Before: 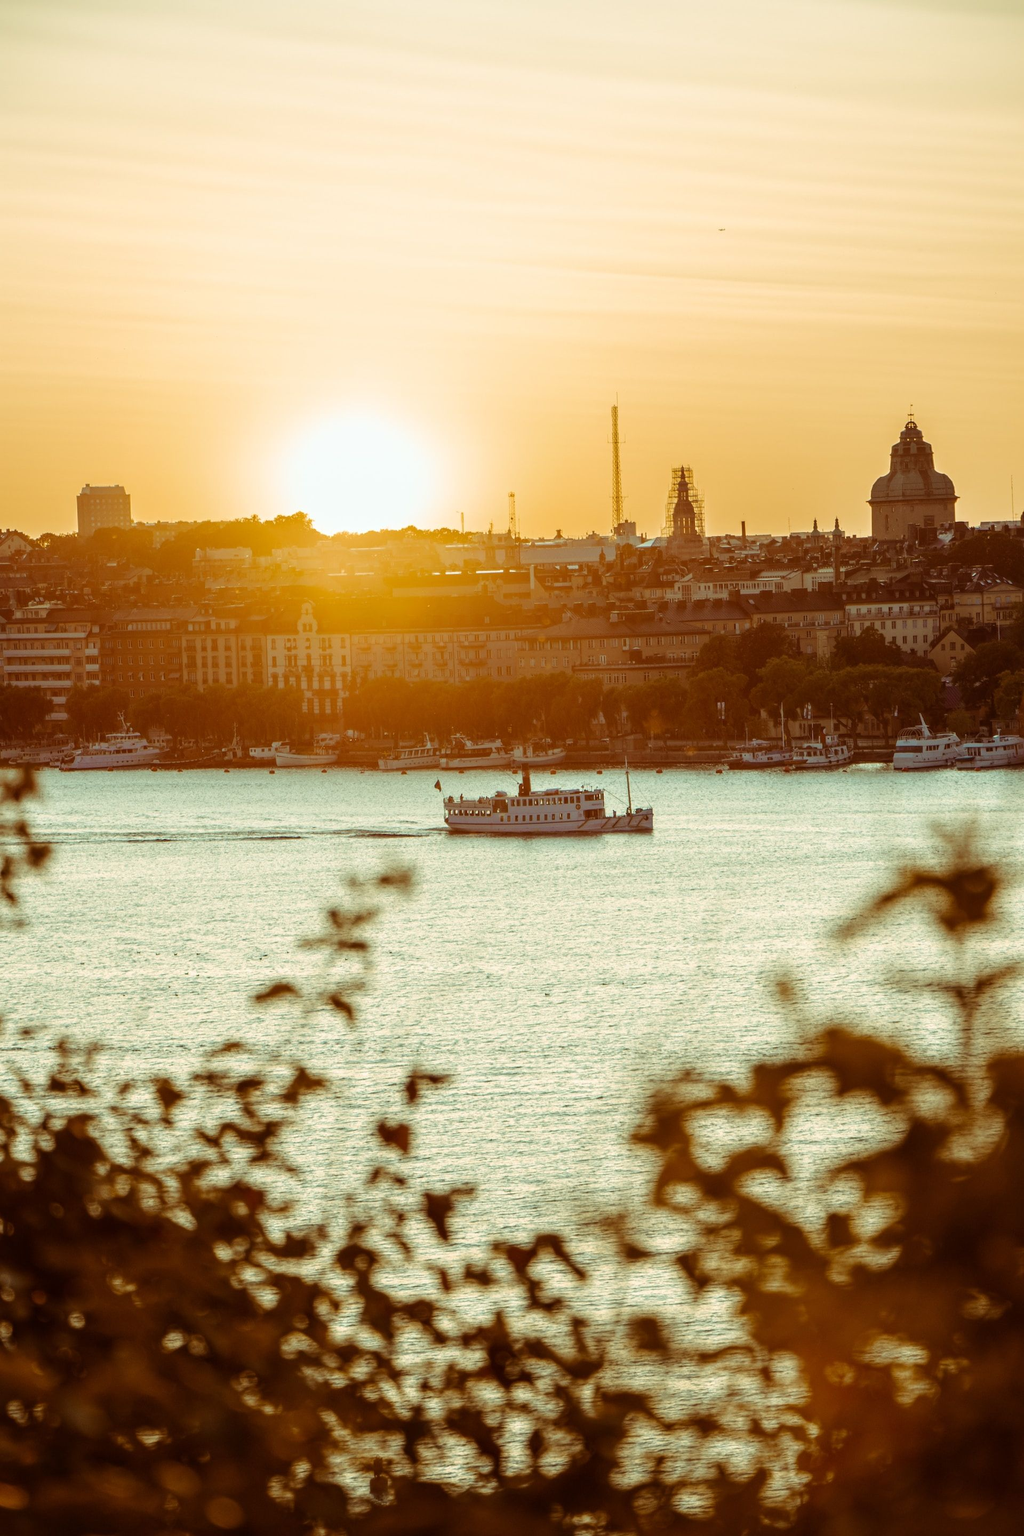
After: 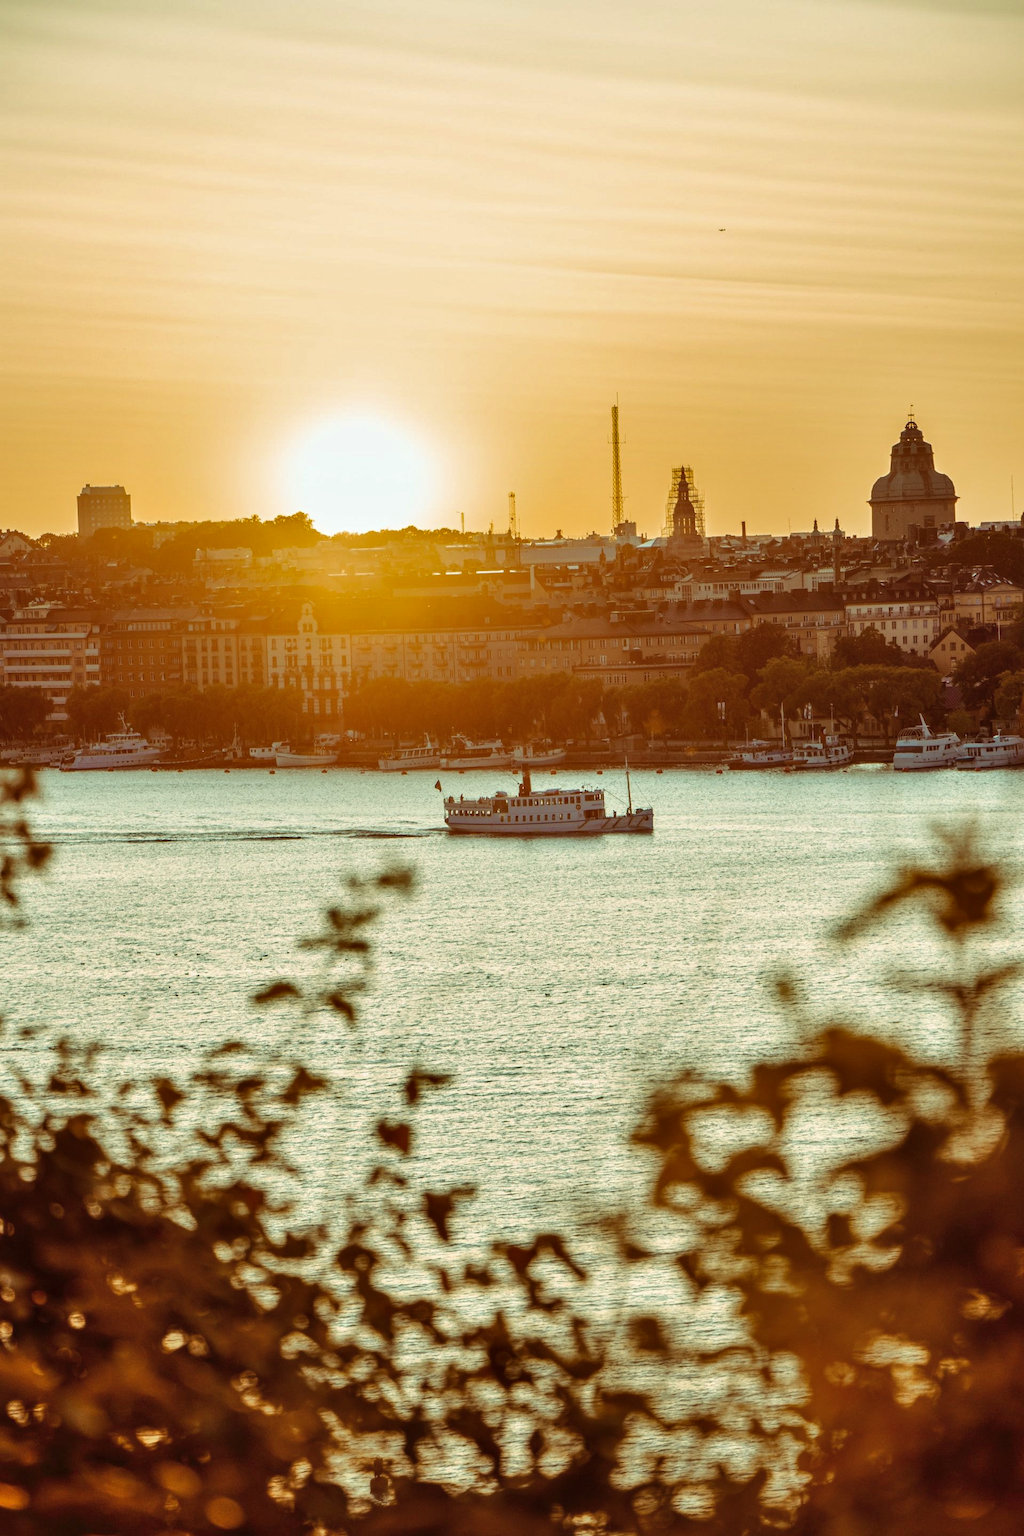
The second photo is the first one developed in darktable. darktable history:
shadows and highlights: shadows 52.89, soften with gaussian
tone equalizer: on, module defaults
